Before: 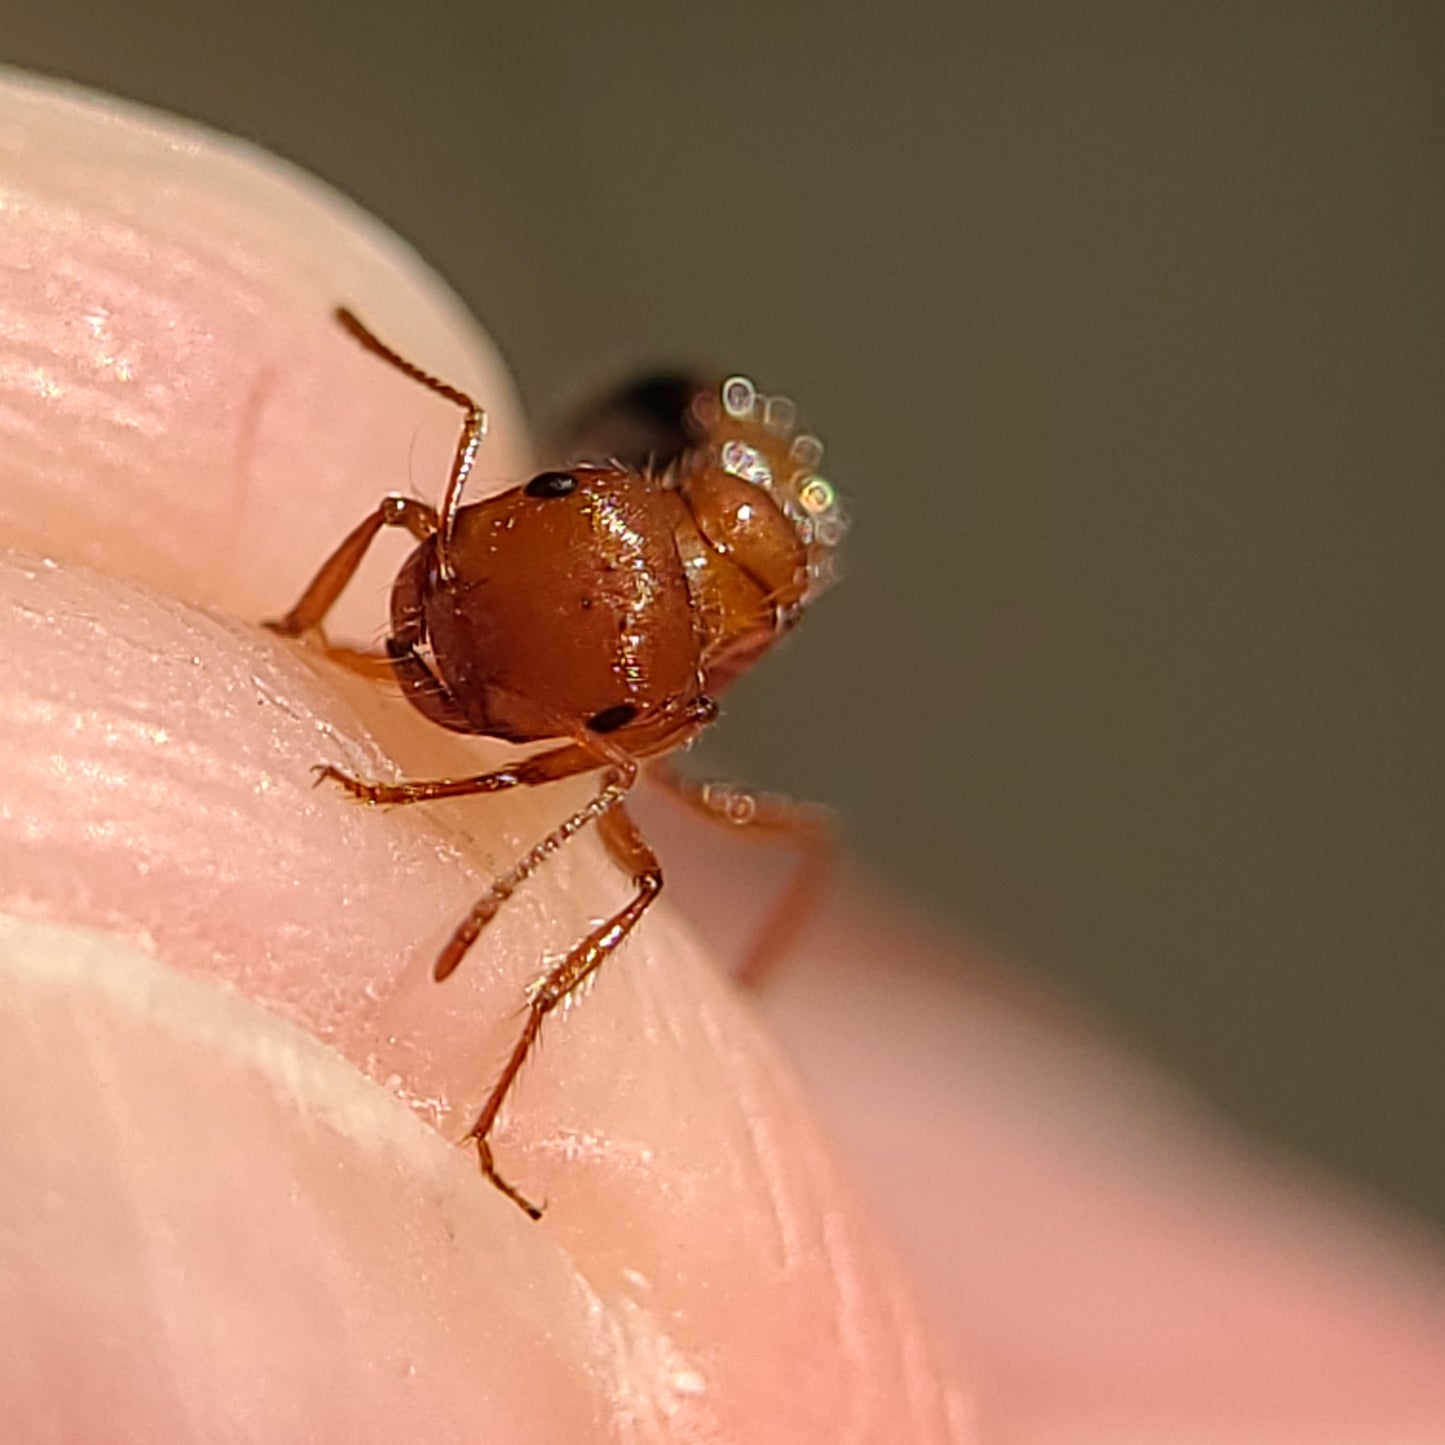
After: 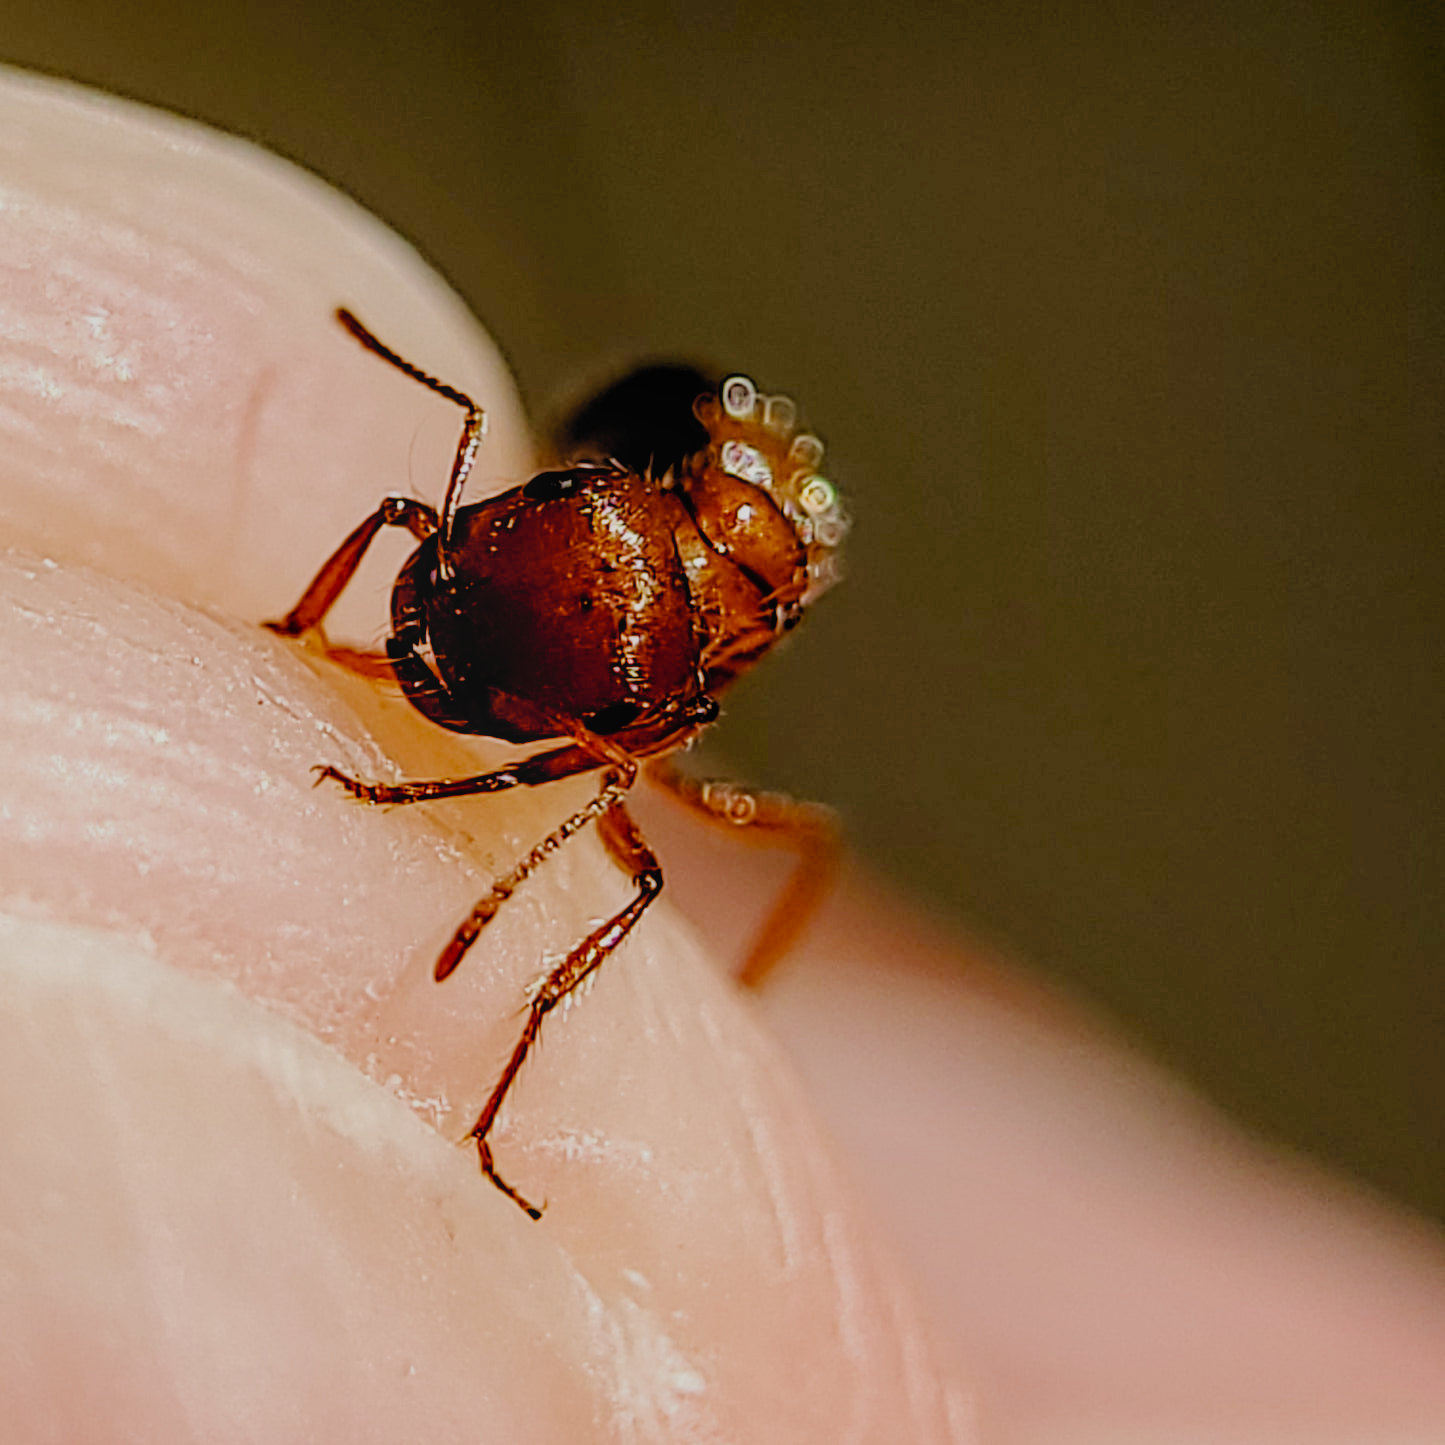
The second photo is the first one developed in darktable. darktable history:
filmic rgb: black relative exposure -2.85 EV, white relative exposure 4.56 EV, hardness 1.77, contrast 1.25, preserve chrominance no, color science v5 (2021)
local contrast: detail 110%
